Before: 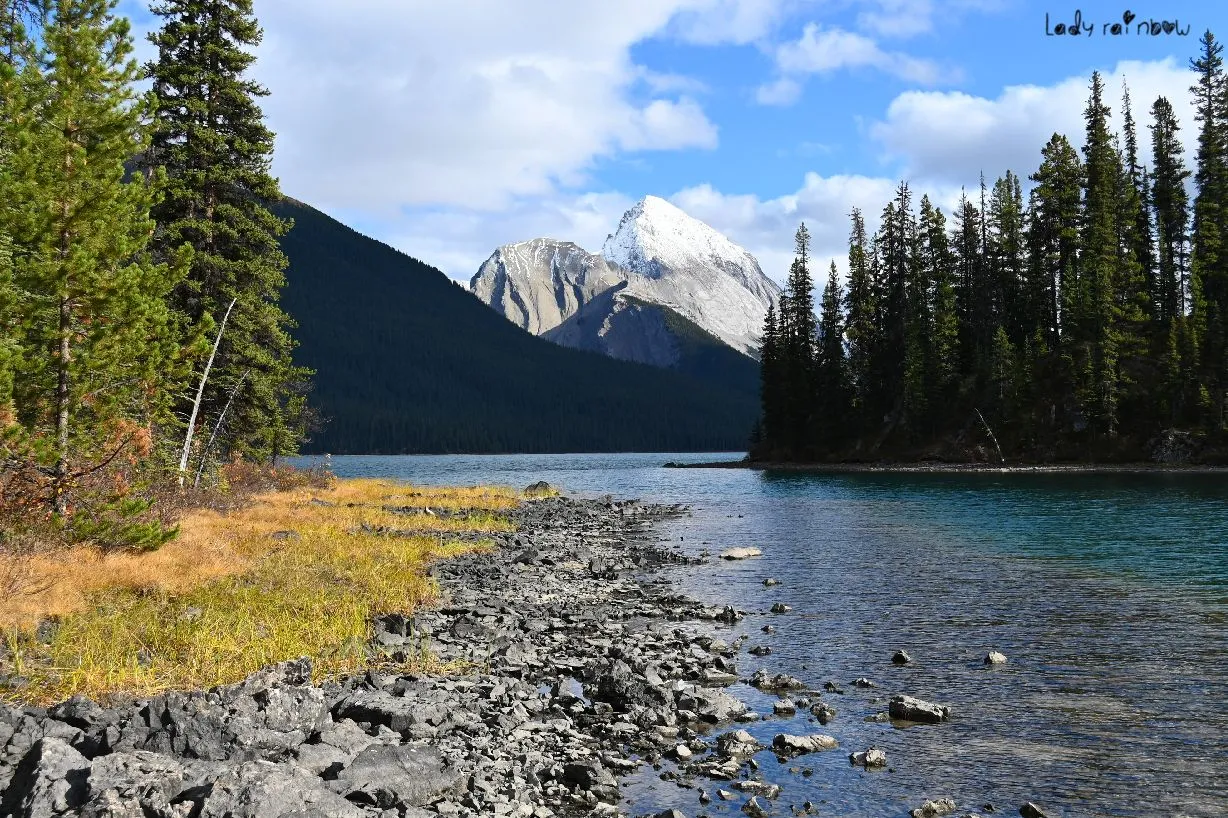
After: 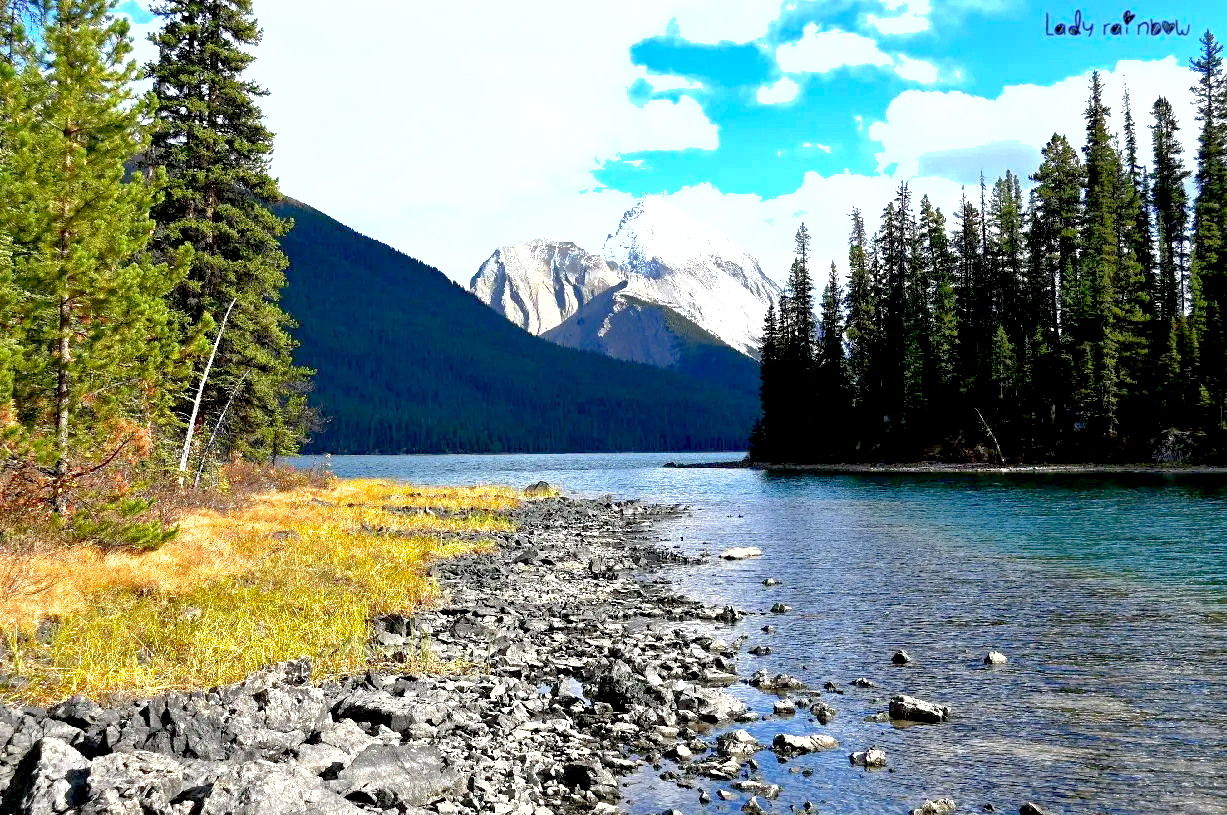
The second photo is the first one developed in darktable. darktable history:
exposure: black level correction 0.01, exposure 1 EV, compensate exposure bias true, compensate highlight preservation false
crop: top 0.111%, bottom 0.175%
tone equalizer: on, module defaults
shadows and highlights: on, module defaults
